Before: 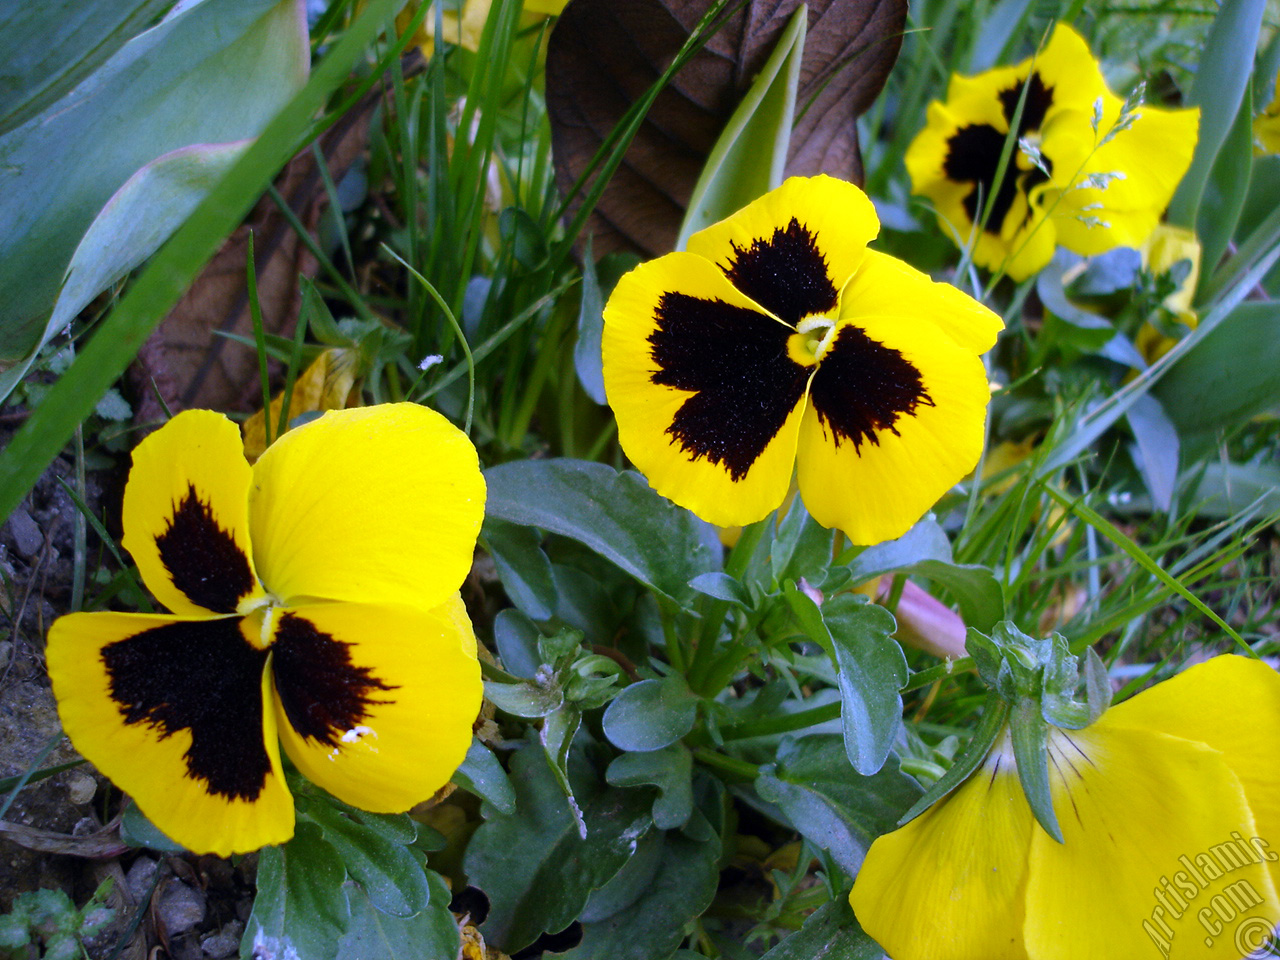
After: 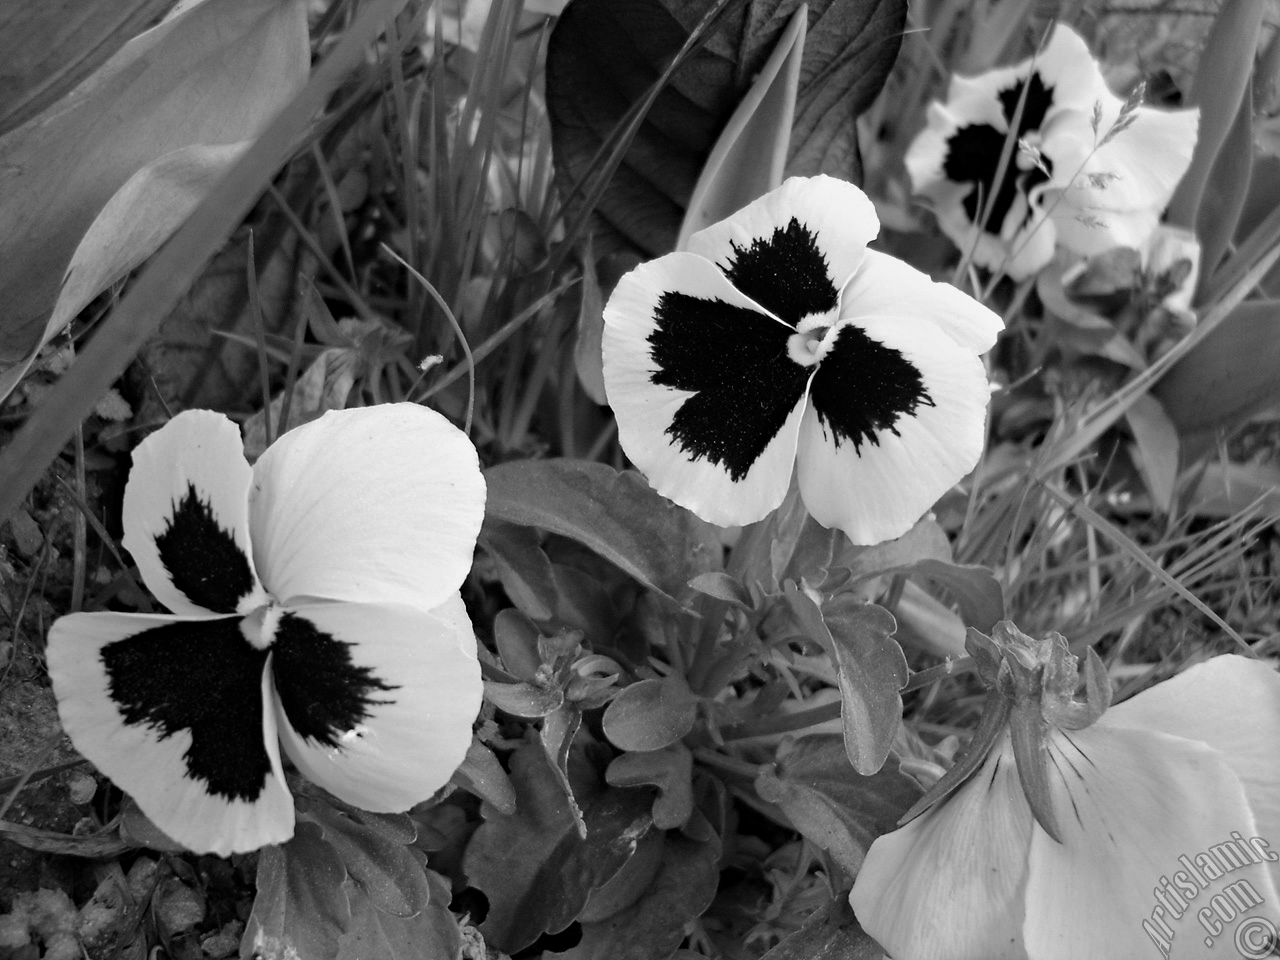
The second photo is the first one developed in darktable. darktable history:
haze removal: compatibility mode true, adaptive false
color calibration: illuminant as shot in camera, x 0.358, y 0.373, temperature 4628.91 K
monochrome: on, module defaults
